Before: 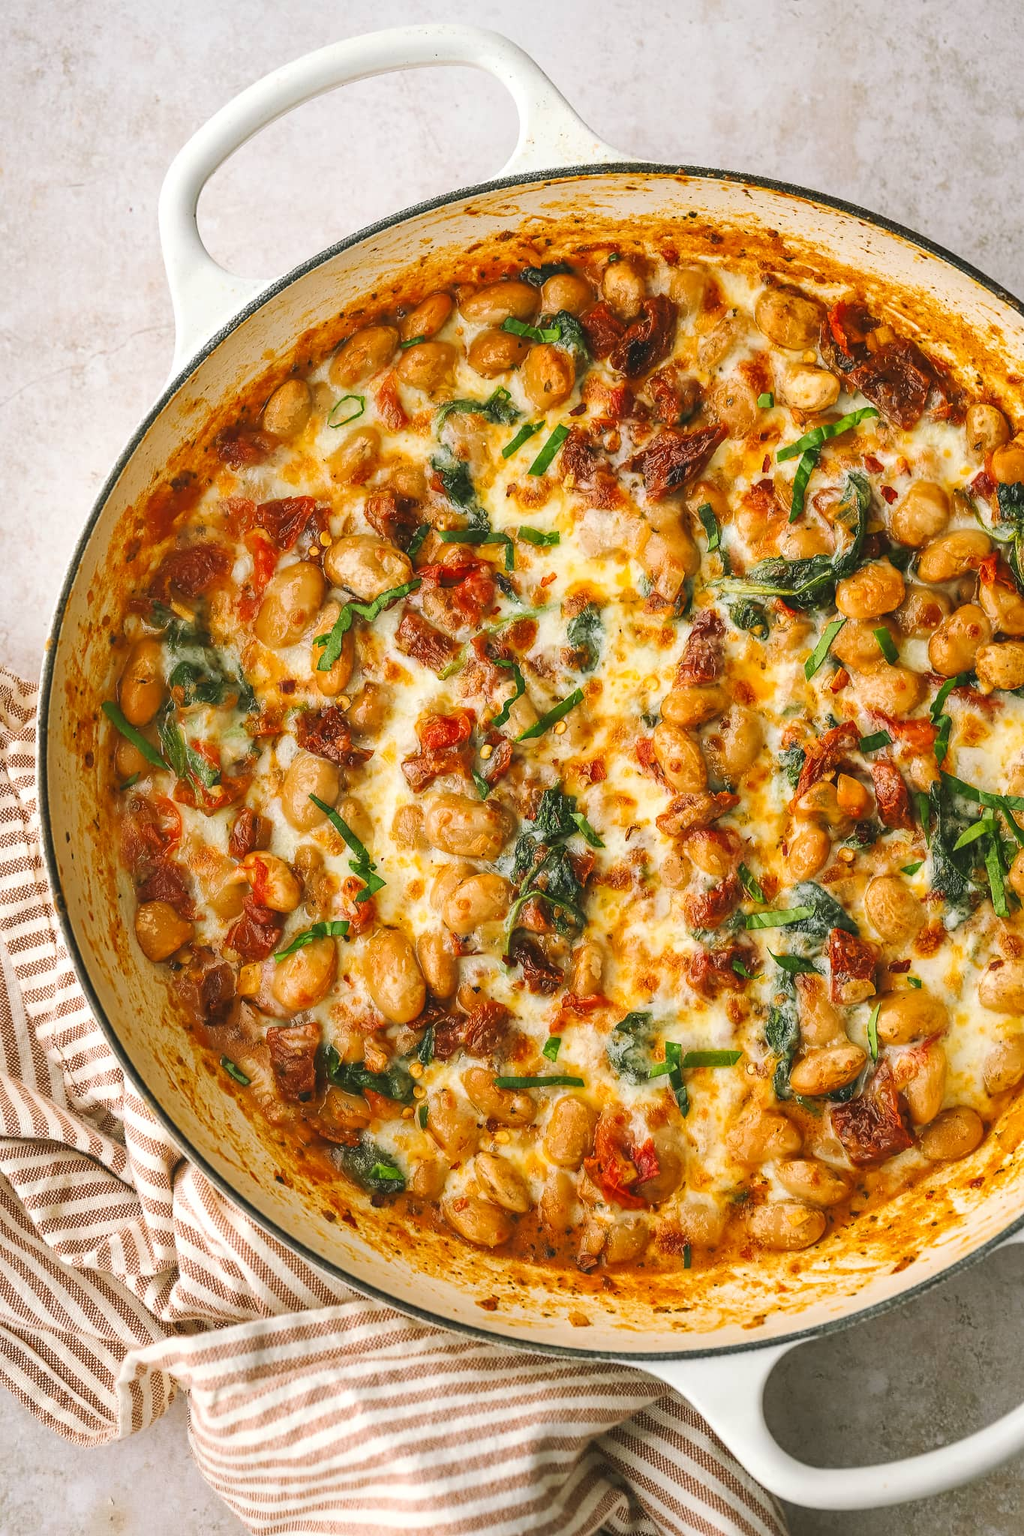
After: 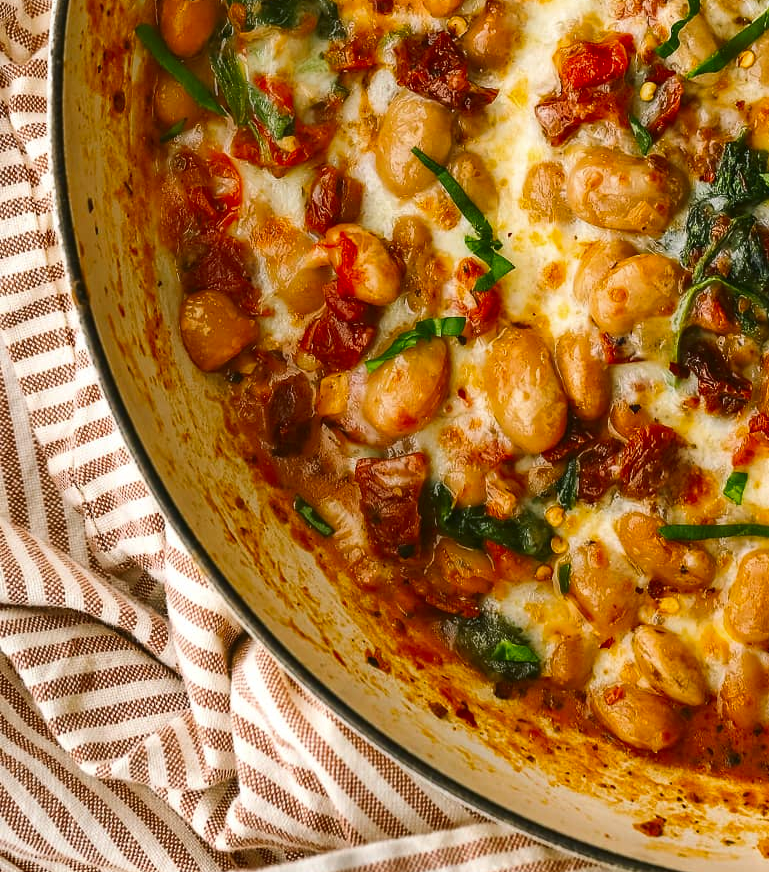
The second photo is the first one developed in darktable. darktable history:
contrast brightness saturation: contrast 0.07, brightness -0.14, saturation 0.11
crop: top 44.483%, right 43.593%, bottom 12.892%
